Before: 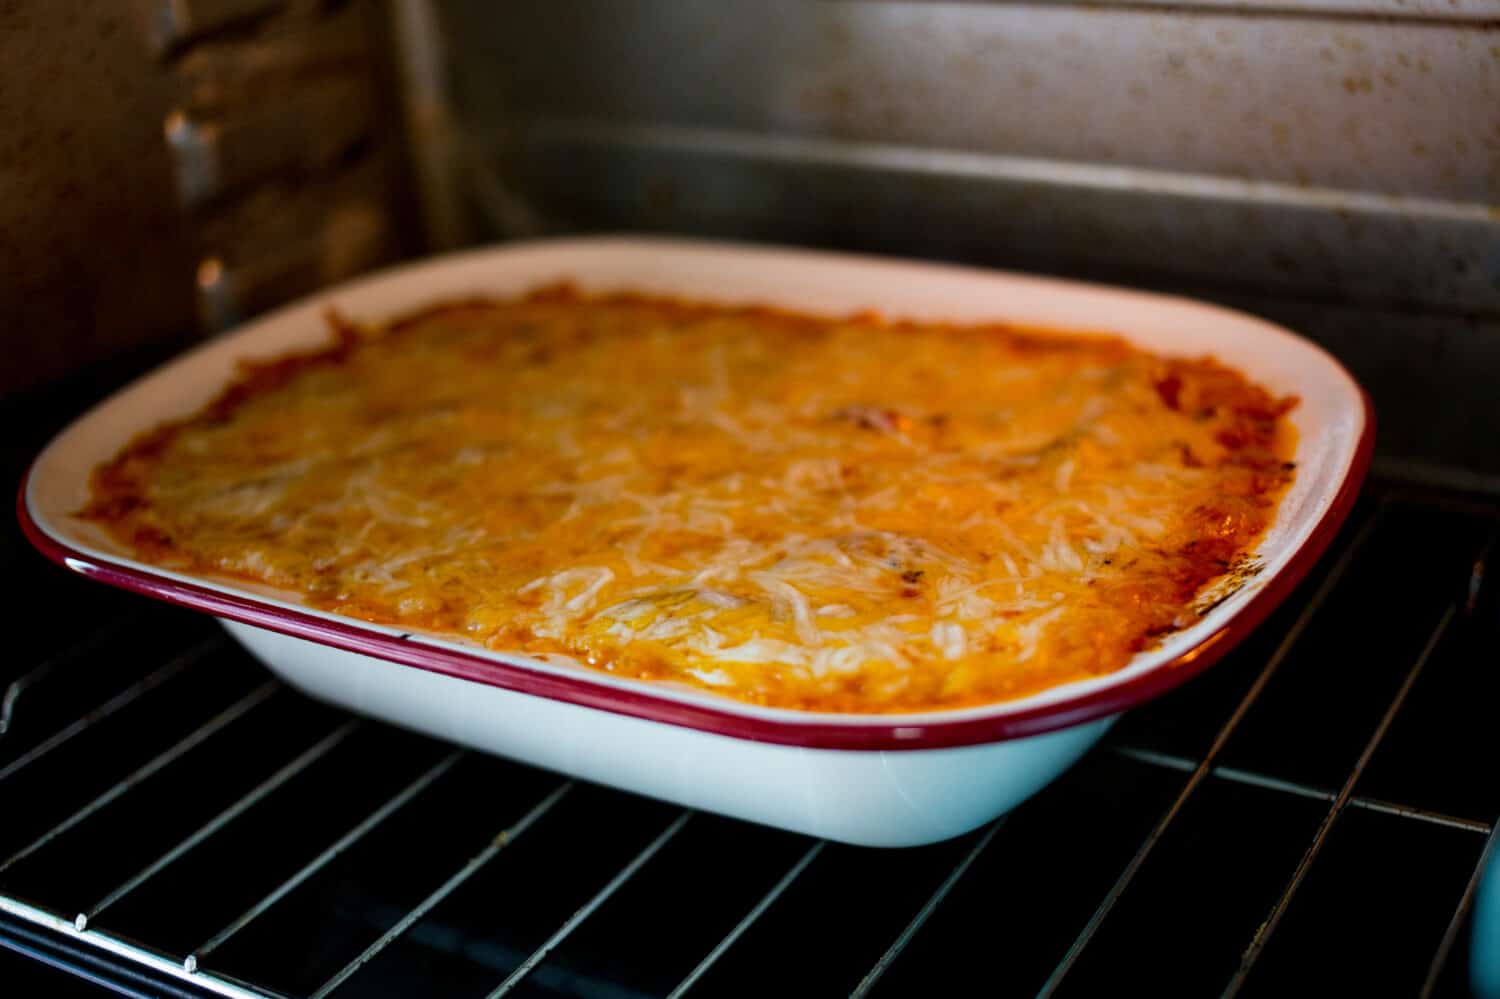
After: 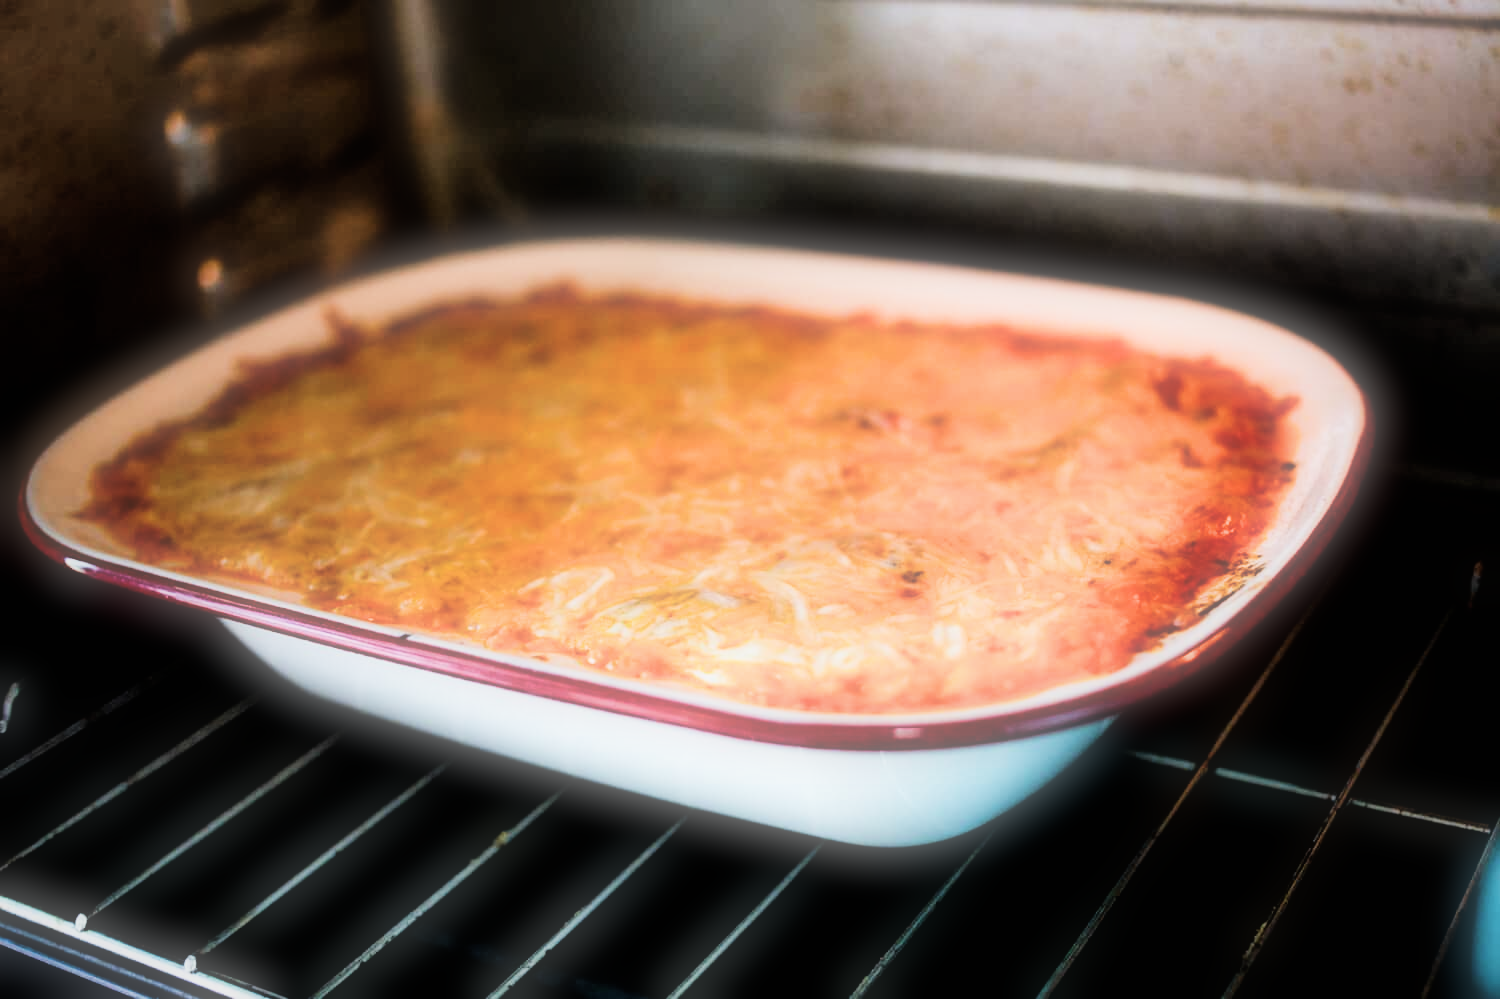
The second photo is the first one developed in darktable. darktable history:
filmic rgb: black relative exposure -5 EV, hardness 2.88, contrast 1.3, highlights saturation mix -30%
soften: size 60.24%, saturation 65.46%, brightness 0.506 EV, mix 25.7%
exposure: black level correction -0.002, exposure 1.115 EV, compensate highlight preservation false
